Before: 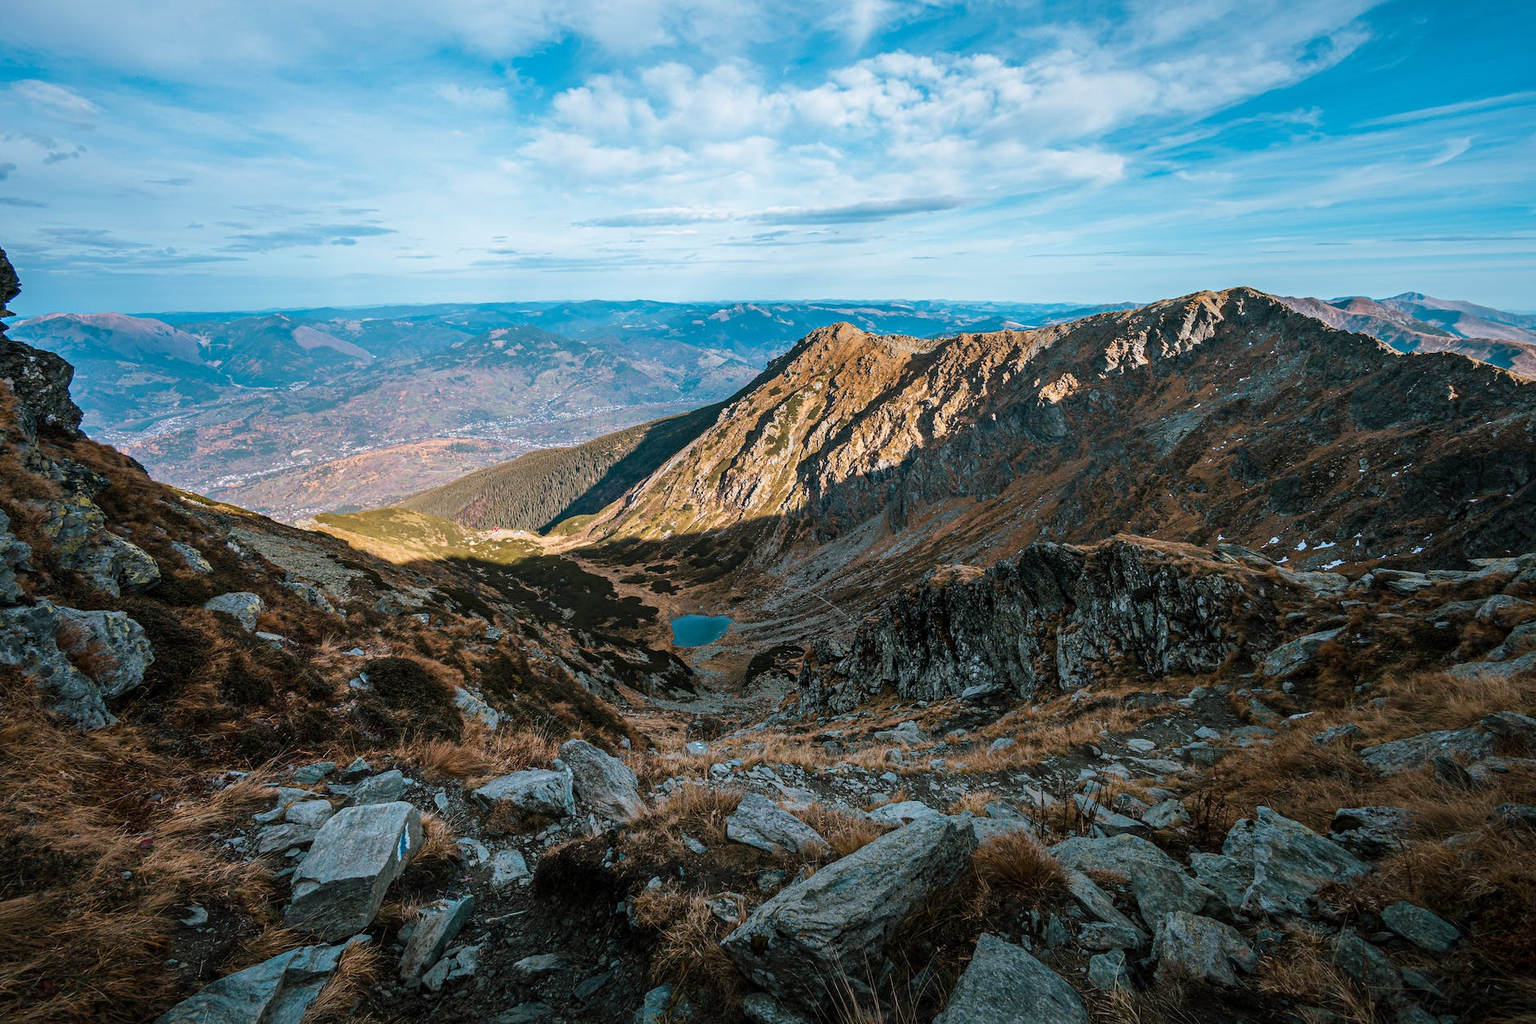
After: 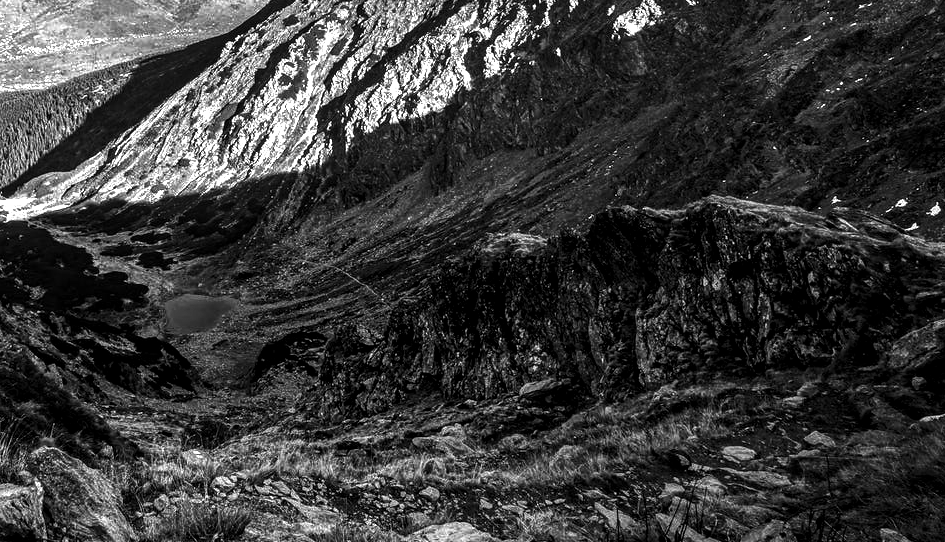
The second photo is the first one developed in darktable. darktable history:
exposure: black level correction 0, exposure 1.1 EV, compensate exposure bias true, compensate highlight preservation false
crop: left 35.03%, top 36.625%, right 14.663%, bottom 20.057%
contrast brightness saturation: contrast -0.03, brightness -0.59, saturation -1
local contrast: detail 130%
